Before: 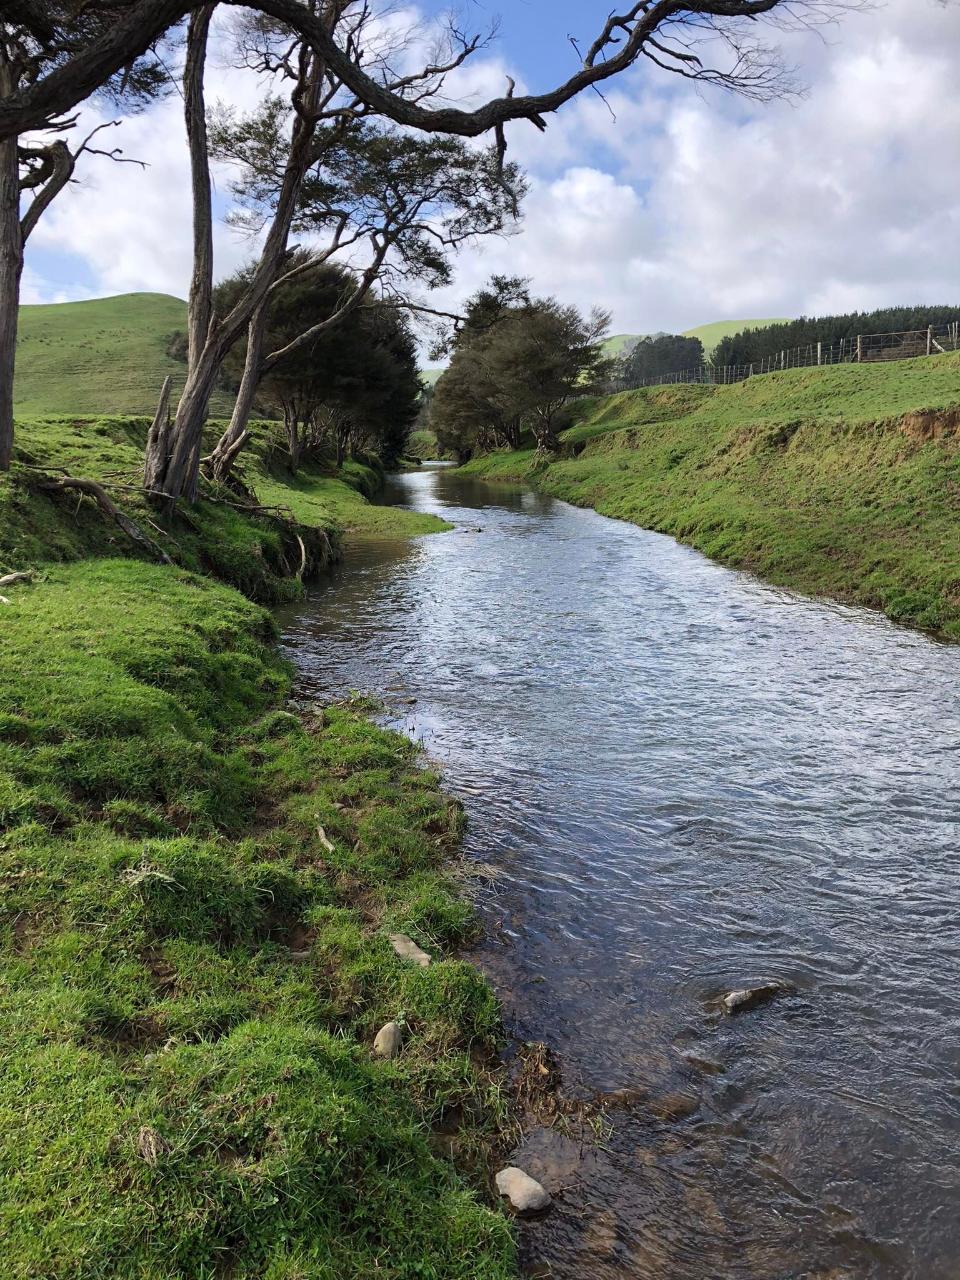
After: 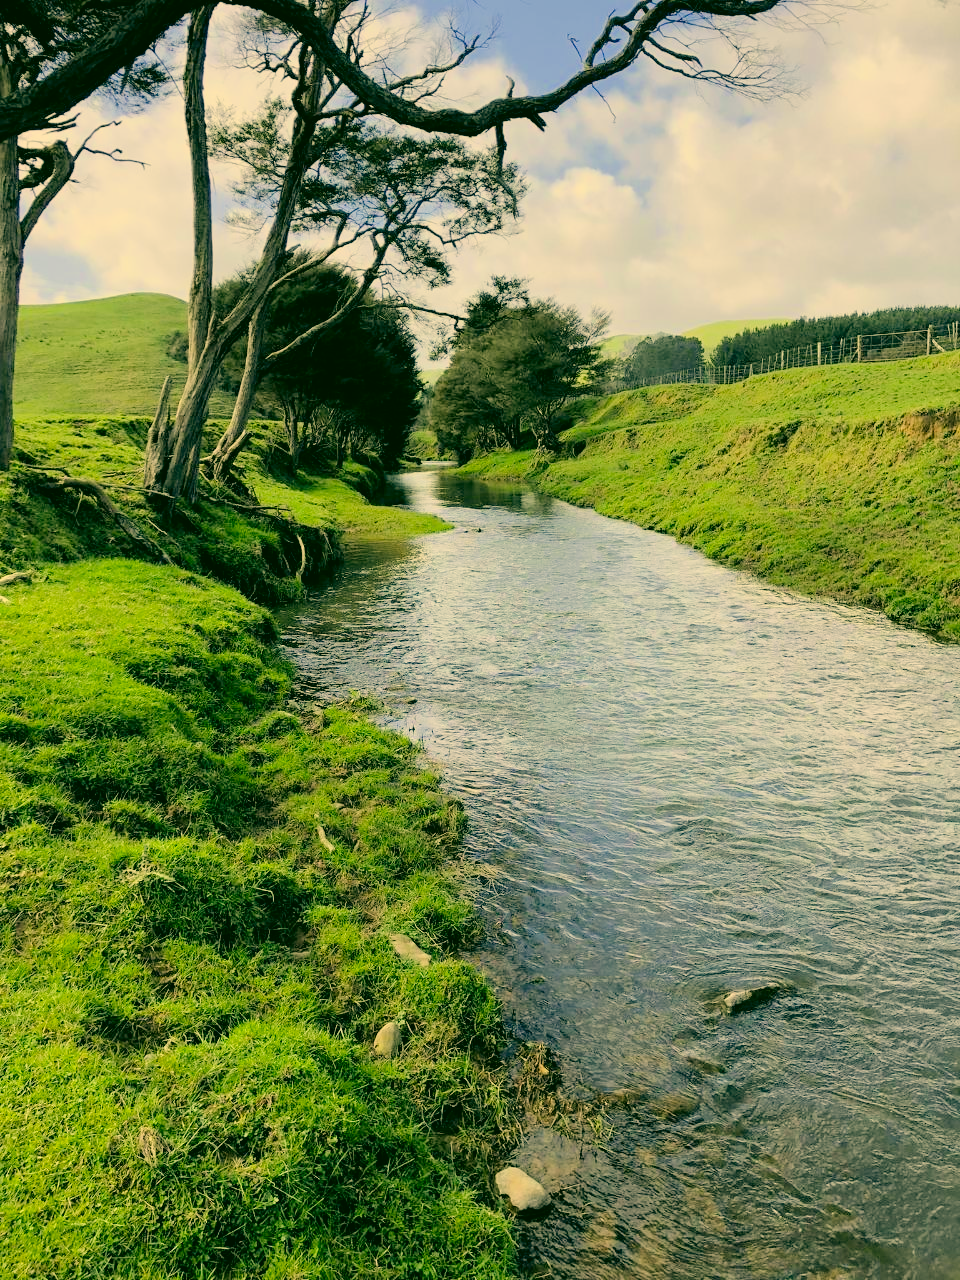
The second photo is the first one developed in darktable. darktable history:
filmic rgb: black relative exposure -7.77 EV, white relative exposure 4.42 EV, target black luminance 0%, hardness 3.76, latitude 50.6%, contrast 1.079, highlights saturation mix 9.75%, shadows ↔ highlights balance -0.255%, color science v6 (2022)
color correction: highlights a* 5.66, highlights b* 33.27, shadows a* -25.19, shadows b* 4
tone equalizer: -8 EV 0.983 EV, -7 EV 0.988 EV, -6 EV 1.01 EV, -5 EV 1.02 EV, -4 EV 1.01 EV, -3 EV 0.752 EV, -2 EV 0.506 EV, -1 EV 0.25 EV, edges refinement/feathering 500, mask exposure compensation -1.57 EV, preserve details no
